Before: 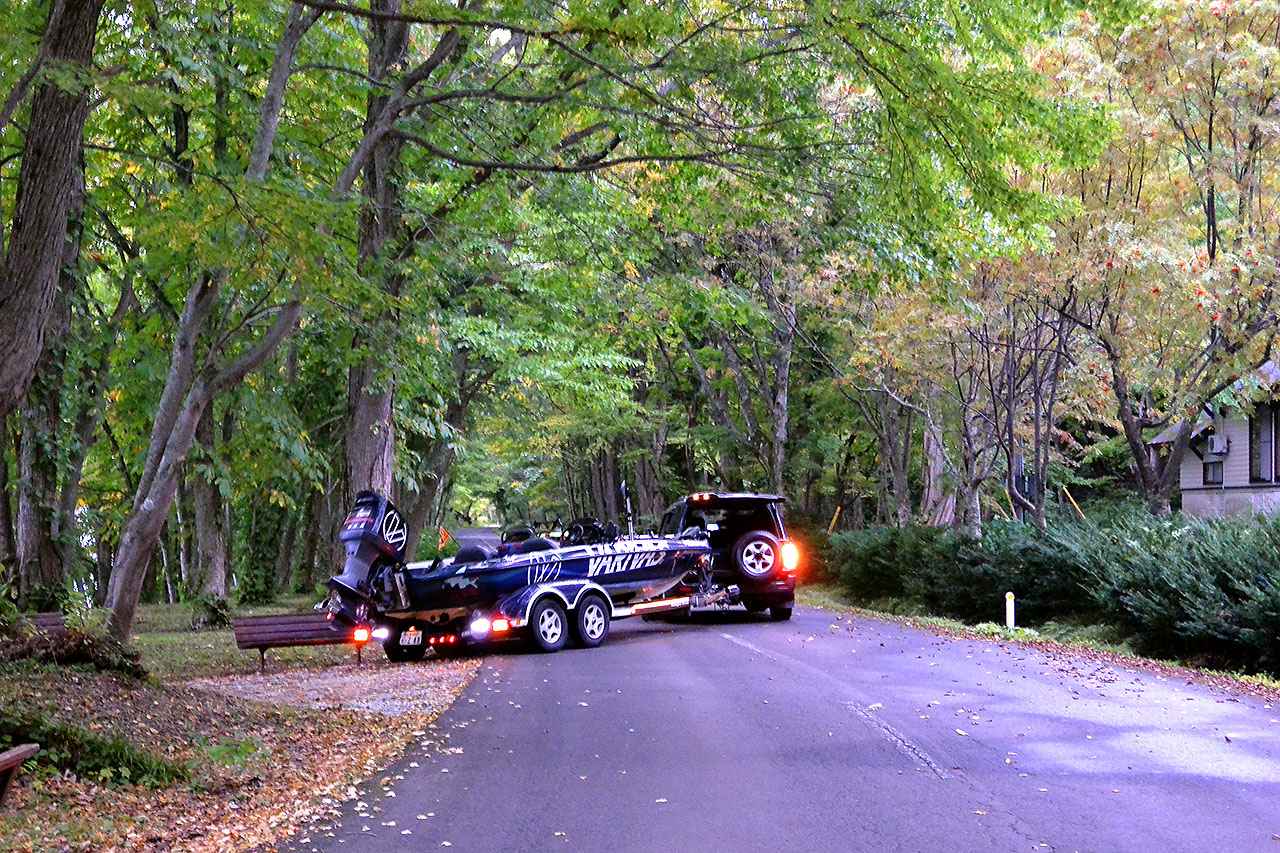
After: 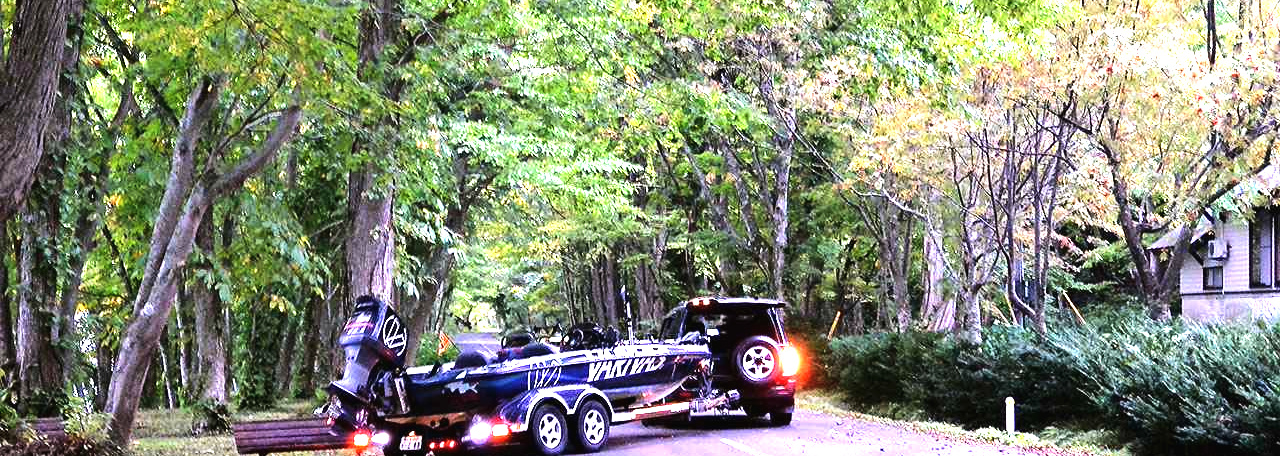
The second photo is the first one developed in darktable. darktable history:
crop and rotate: top 23.043%, bottom 23.437%
exposure: black level correction -0.002, exposure 0.708 EV, compensate exposure bias true, compensate highlight preservation false
tone equalizer: -8 EV -0.75 EV, -7 EV -0.7 EV, -6 EV -0.6 EV, -5 EV -0.4 EV, -3 EV 0.4 EV, -2 EV 0.6 EV, -1 EV 0.7 EV, +0 EV 0.75 EV, edges refinement/feathering 500, mask exposure compensation -1.57 EV, preserve details no
white balance: red 1.009, blue 1.027
